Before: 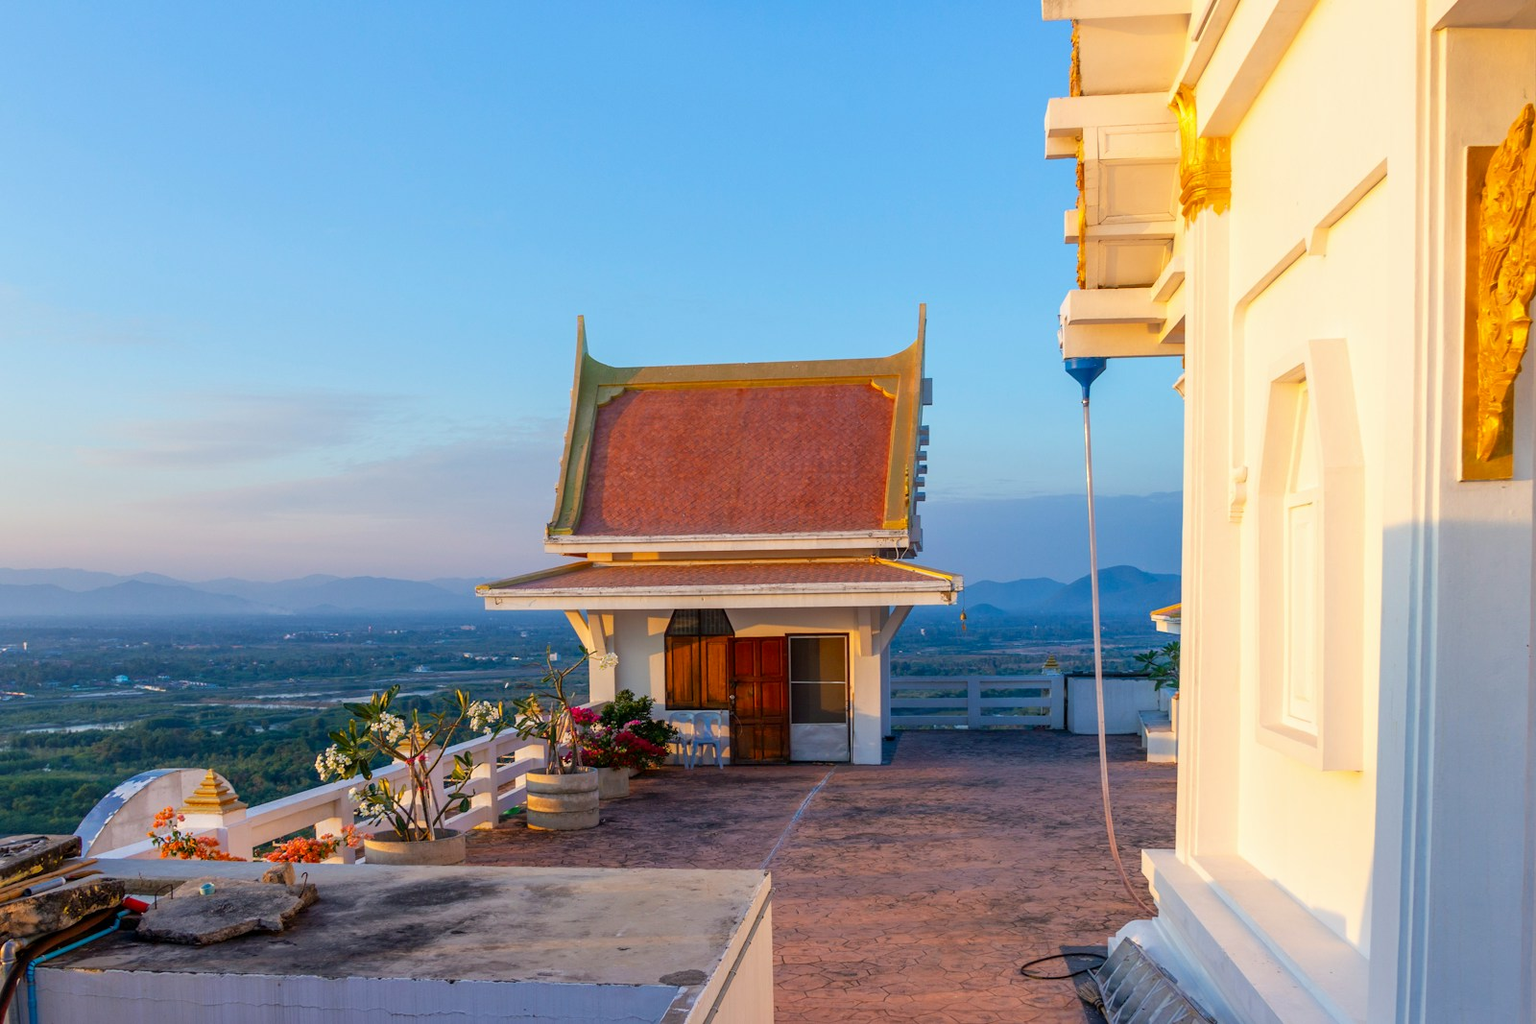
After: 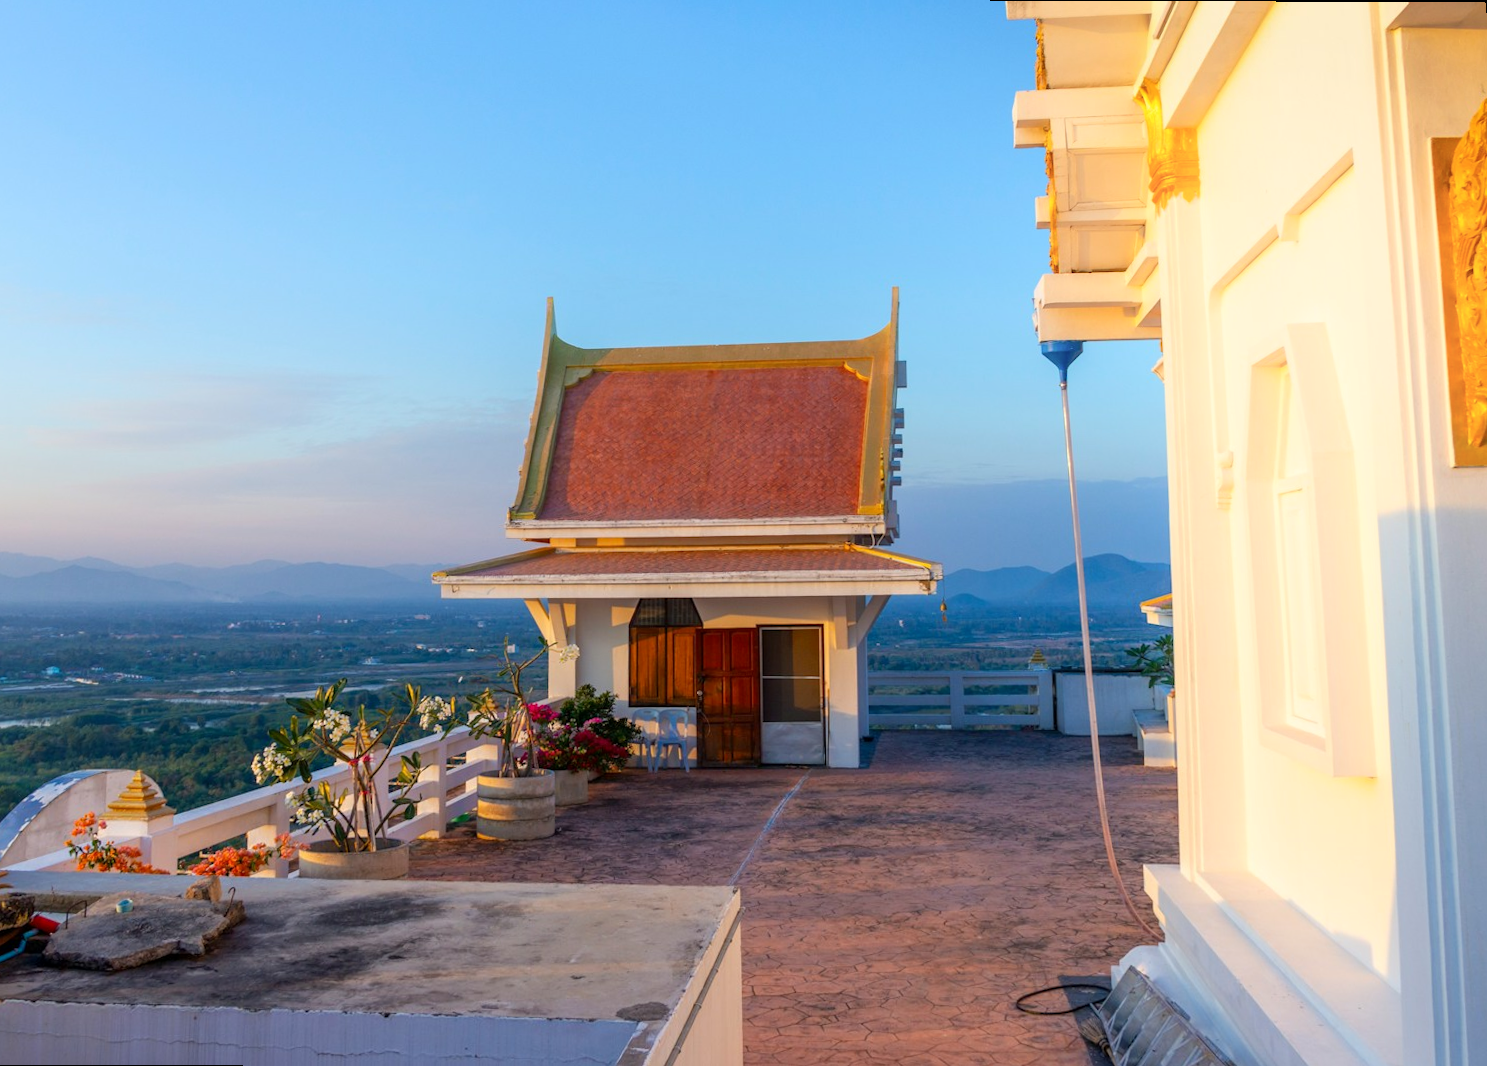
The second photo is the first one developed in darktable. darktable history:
rotate and perspective: rotation 0.215°, lens shift (vertical) -0.139, crop left 0.069, crop right 0.939, crop top 0.002, crop bottom 0.996
shadows and highlights: shadows -23.08, highlights 46.15, soften with gaussian
